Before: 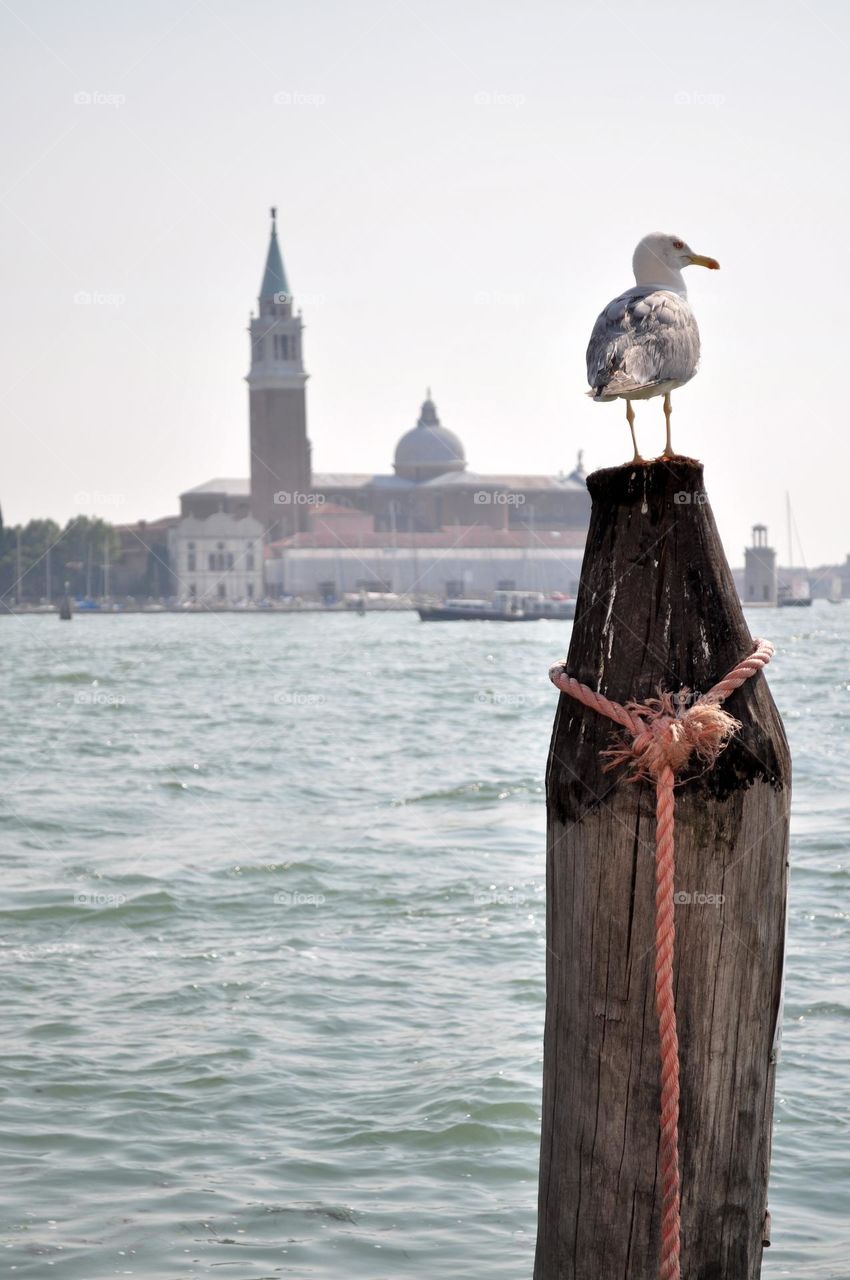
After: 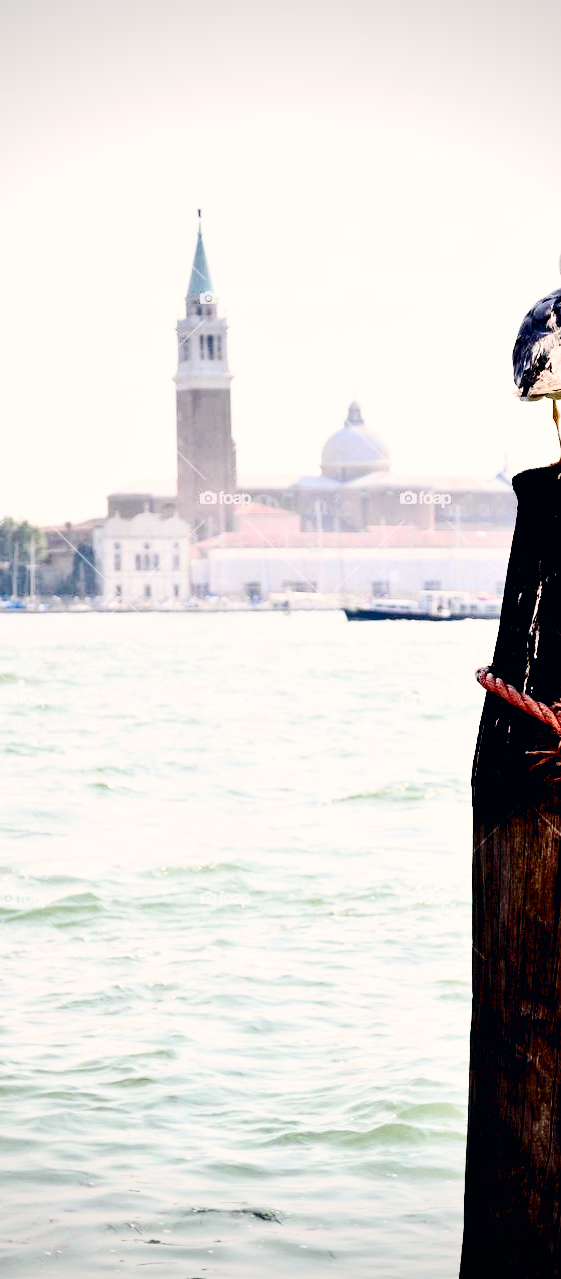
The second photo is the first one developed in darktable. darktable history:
tone equalizer: edges refinement/feathering 500, mask exposure compensation -1.57 EV, preserve details no
contrast brightness saturation: contrast 0.404, brightness 0.098, saturation 0.205
crop and rotate: left 8.728%, right 25.218%
vignetting: on, module defaults
exposure: black level correction 0.054, exposure -0.039 EV, compensate highlight preservation false
color correction: highlights a* 2.9, highlights b* 4.99, shadows a* -2.78, shadows b* -4.84, saturation 0.824
base curve: curves: ch0 [(0, 0) (0.028, 0.03) (0.121, 0.232) (0.46, 0.748) (0.859, 0.968) (1, 1)], preserve colors none
